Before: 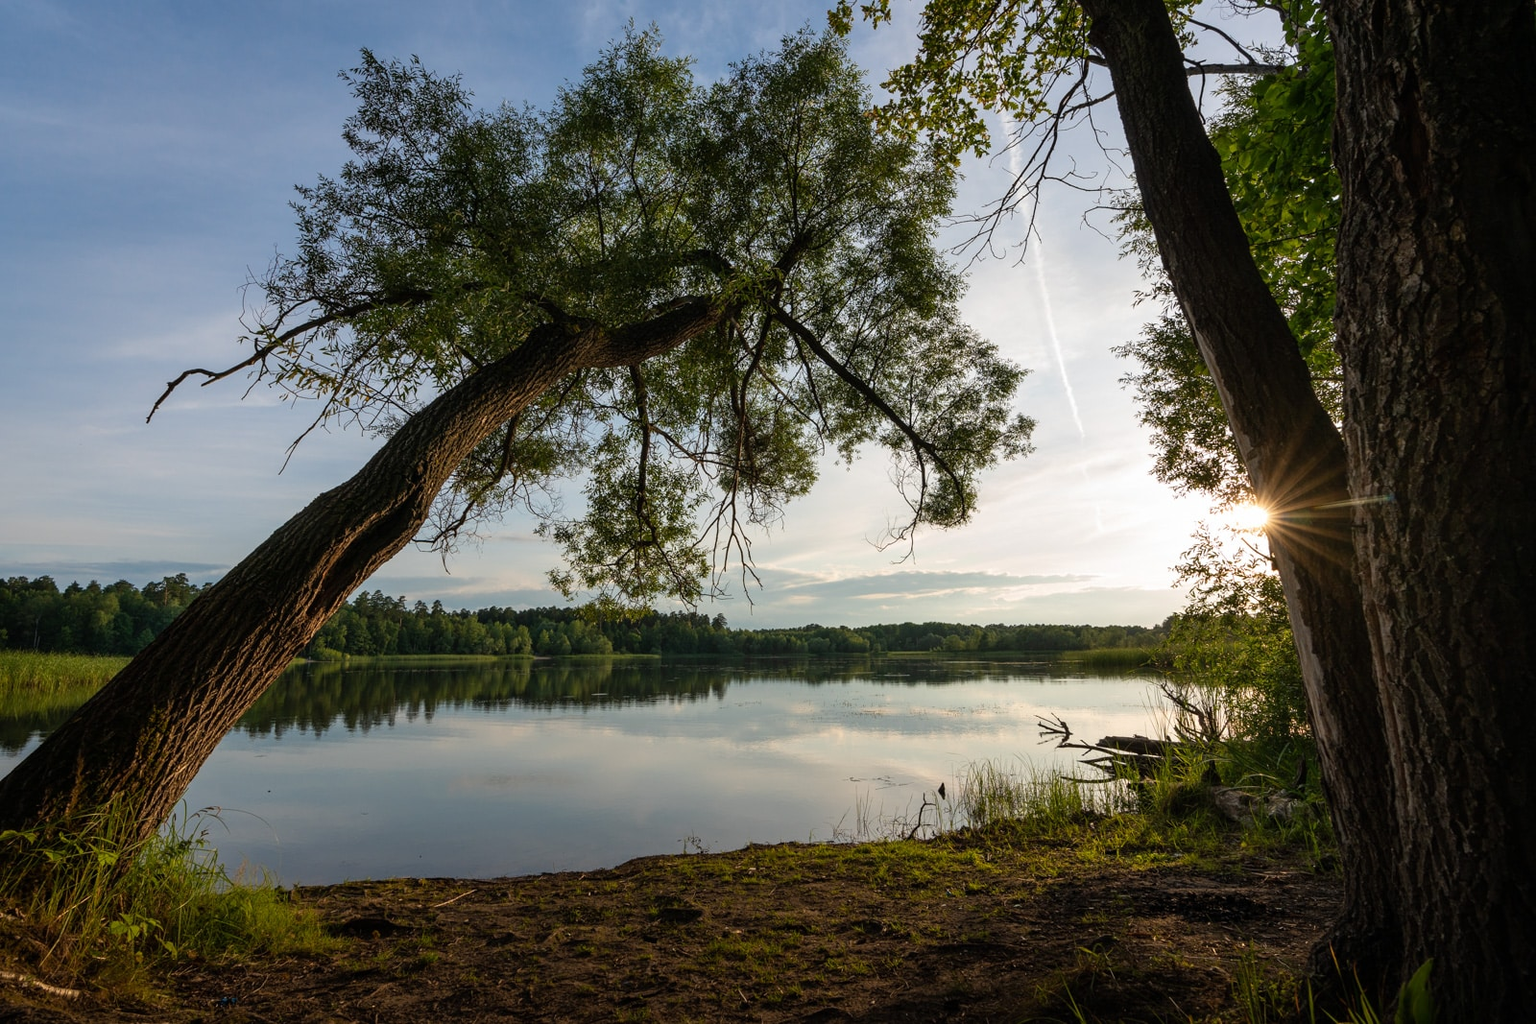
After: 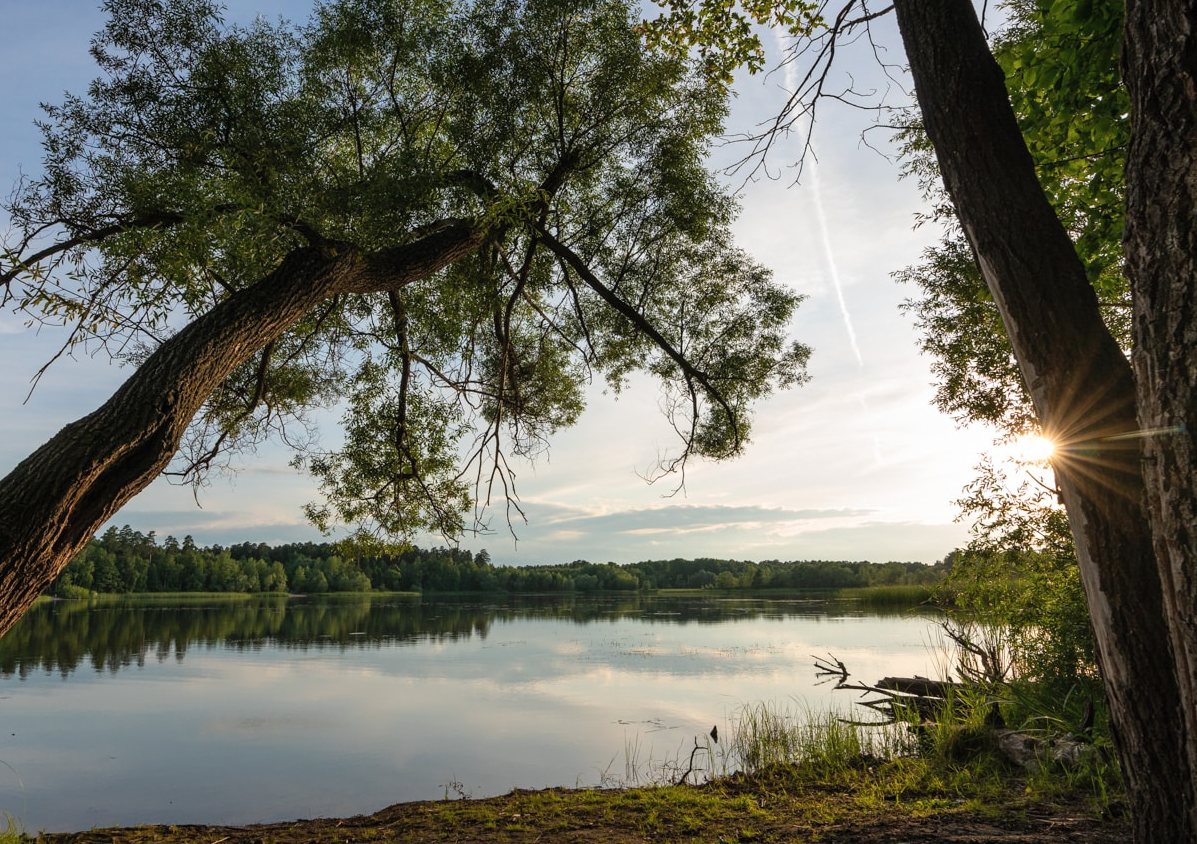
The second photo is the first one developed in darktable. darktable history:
crop: left 16.722%, top 8.483%, right 8.453%, bottom 12.413%
contrast brightness saturation: contrast 0.049, brightness 0.055, saturation 0.006
